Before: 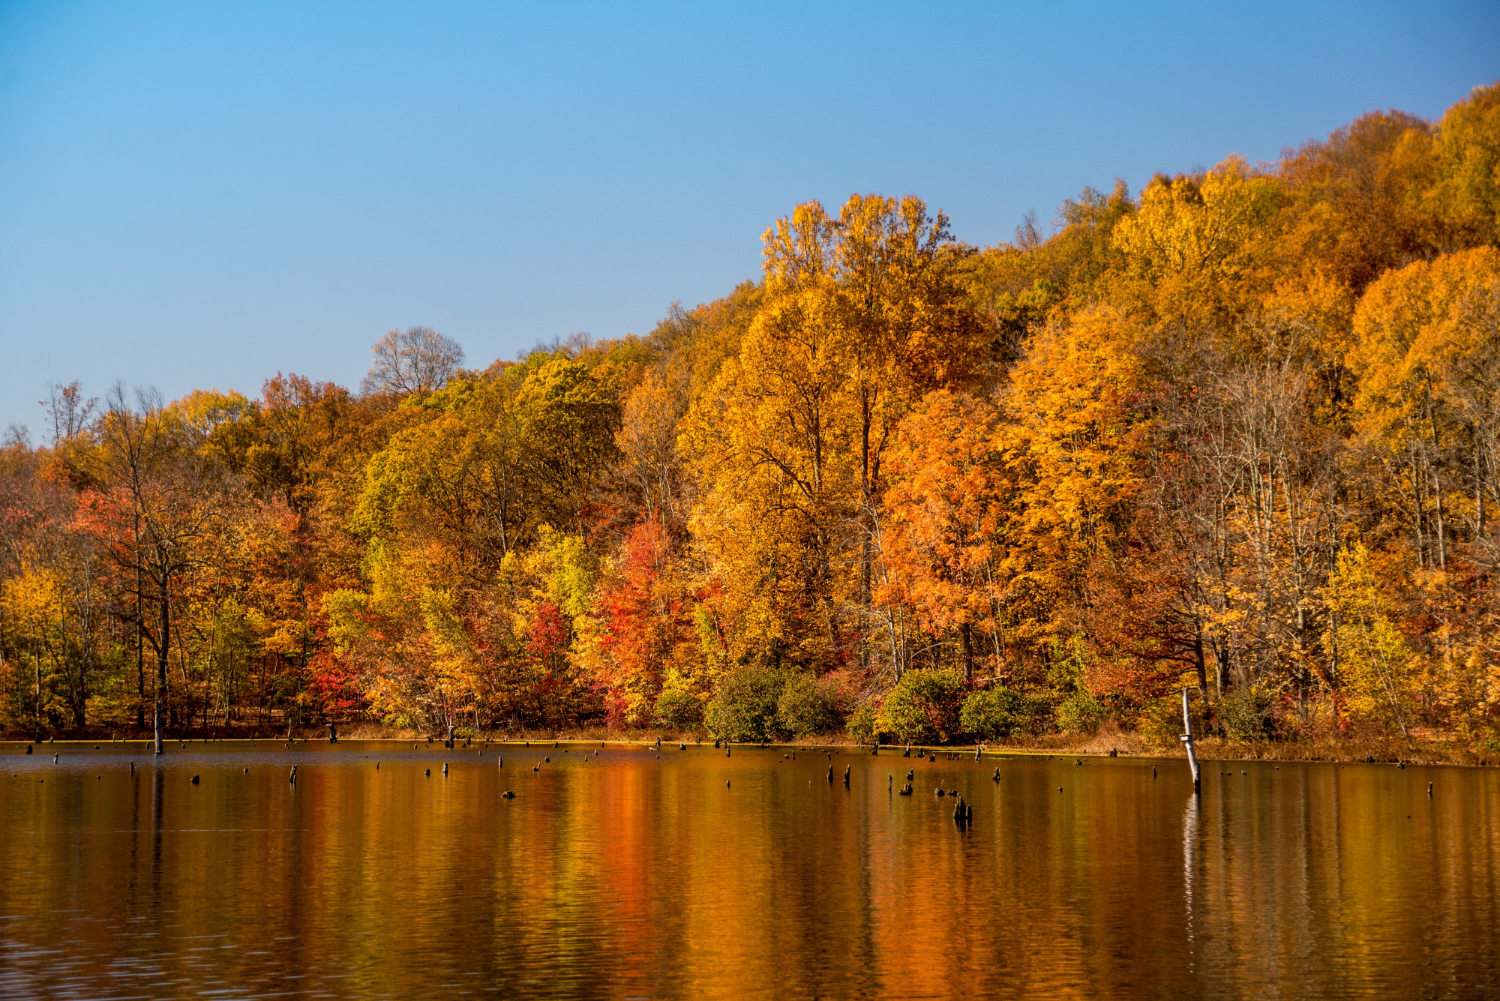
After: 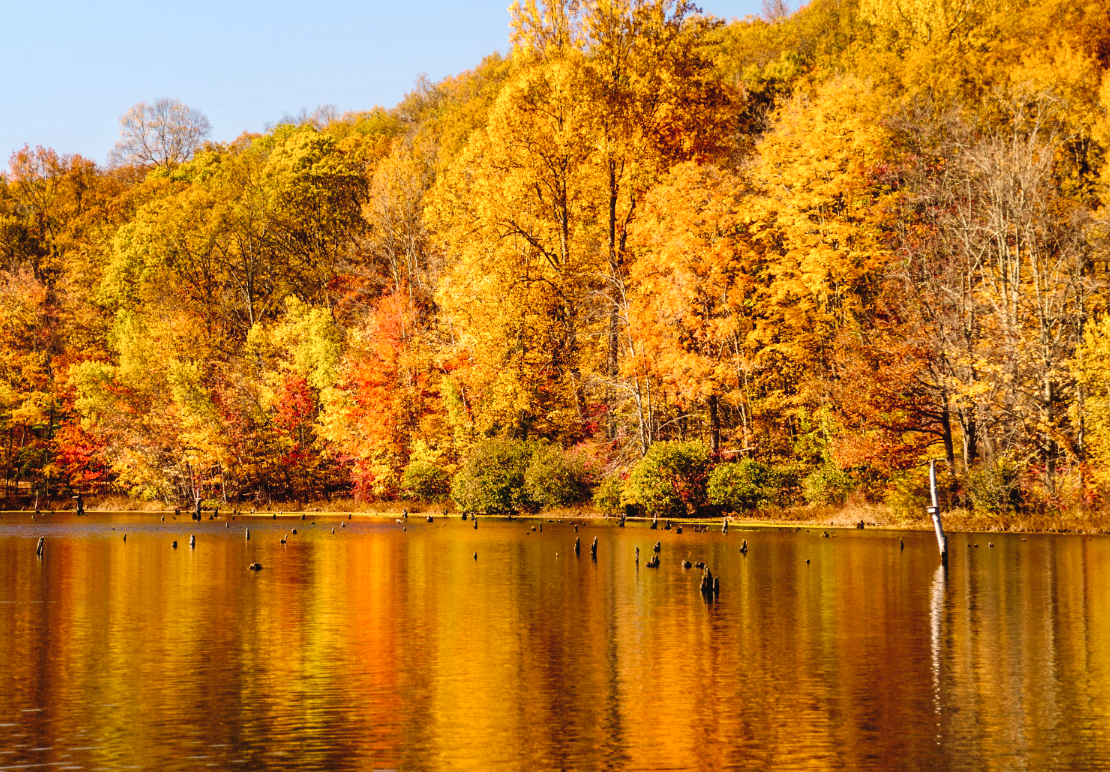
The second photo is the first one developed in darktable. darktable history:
crop: left 16.871%, top 22.857%, right 9.116%
velvia: on, module defaults
tone curve: curves: ch0 [(0, 0) (0.003, 0.02) (0.011, 0.023) (0.025, 0.028) (0.044, 0.045) (0.069, 0.063) (0.1, 0.09) (0.136, 0.122) (0.177, 0.166) (0.224, 0.223) (0.277, 0.297) (0.335, 0.384) (0.399, 0.461) (0.468, 0.549) (0.543, 0.632) (0.623, 0.705) (0.709, 0.772) (0.801, 0.844) (0.898, 0.91) (1, 1)], preserve colors none
exposure: black level correction -0.002, exposure 0.54 EV, compensate highlight preservation false
